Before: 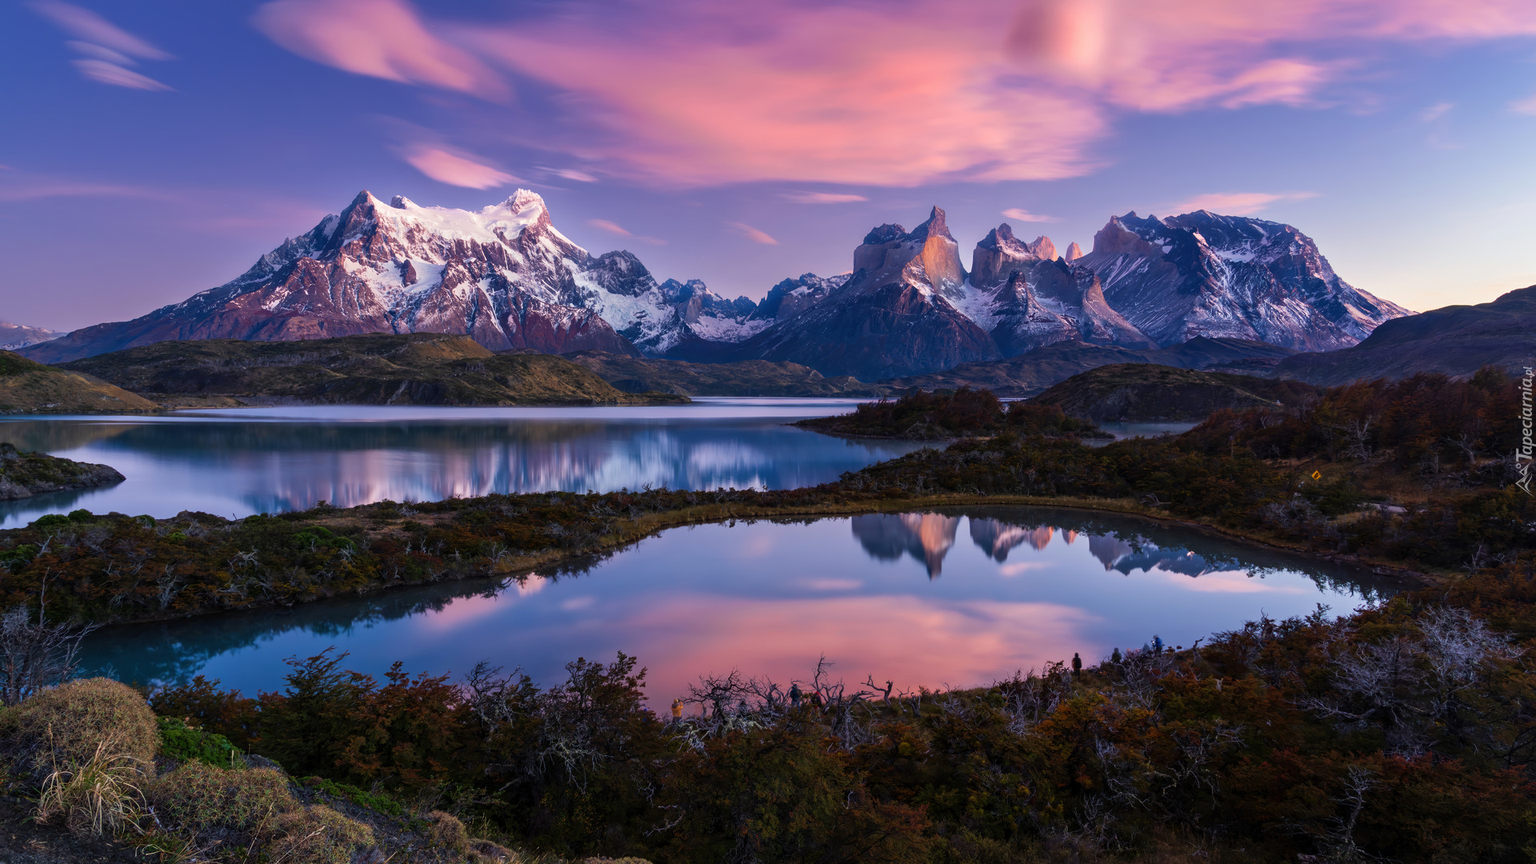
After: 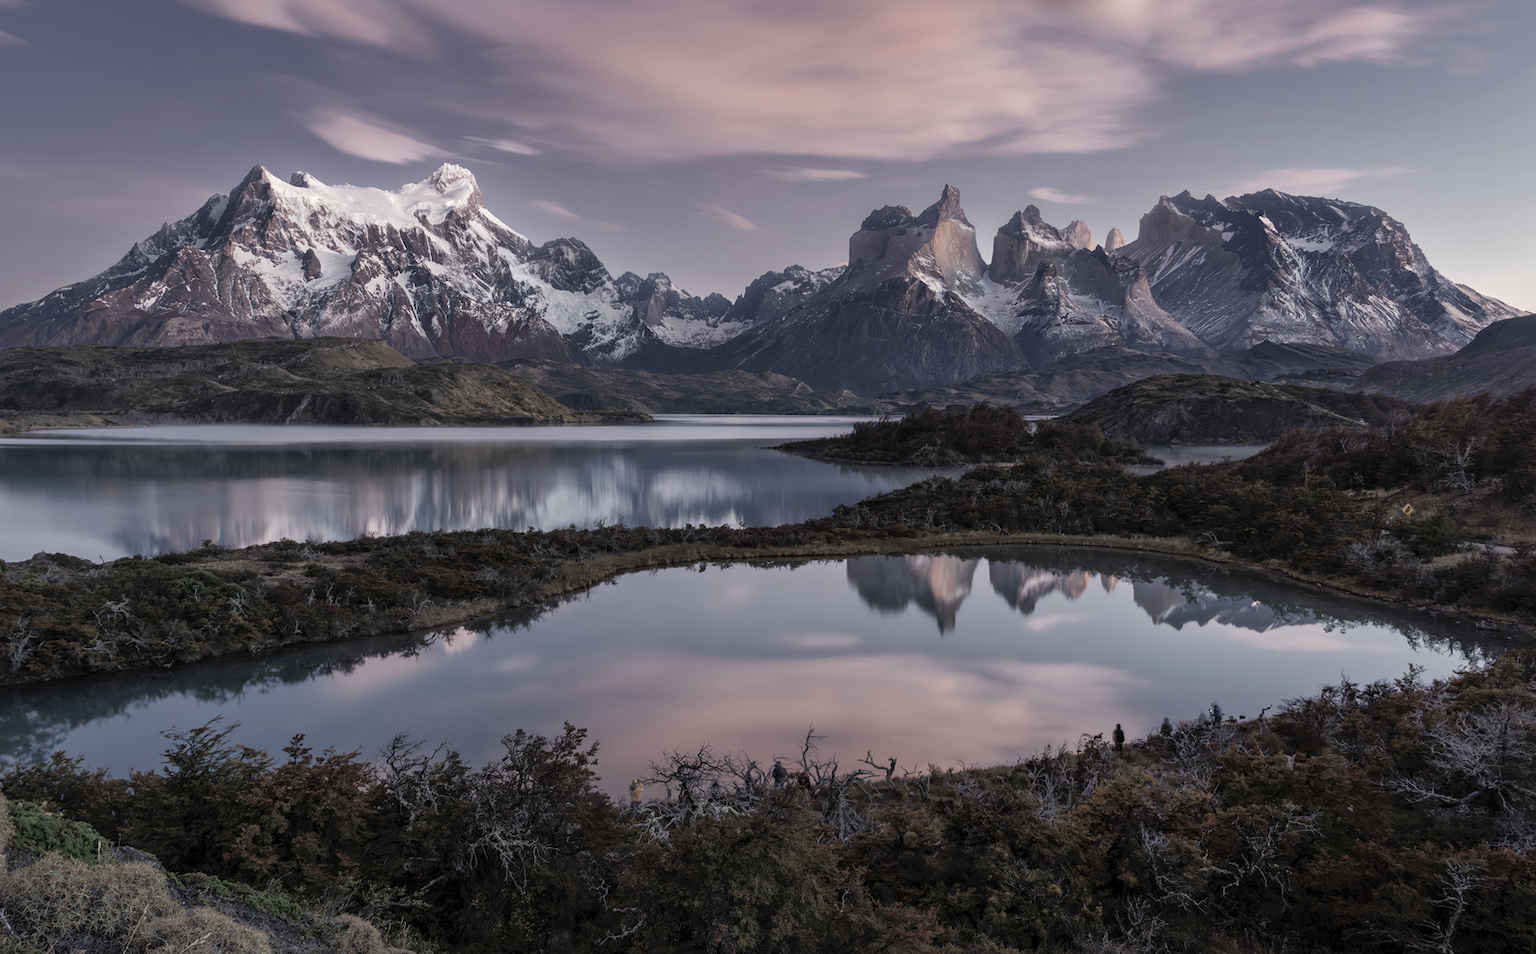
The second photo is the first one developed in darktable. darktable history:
crop: left 9.807%, top 6.259%, right 7.334%, bottom 2.177%
color correction: saturation 0.3
shadows and highlights: on, module defaults
tone equalizer: on, module defaults
